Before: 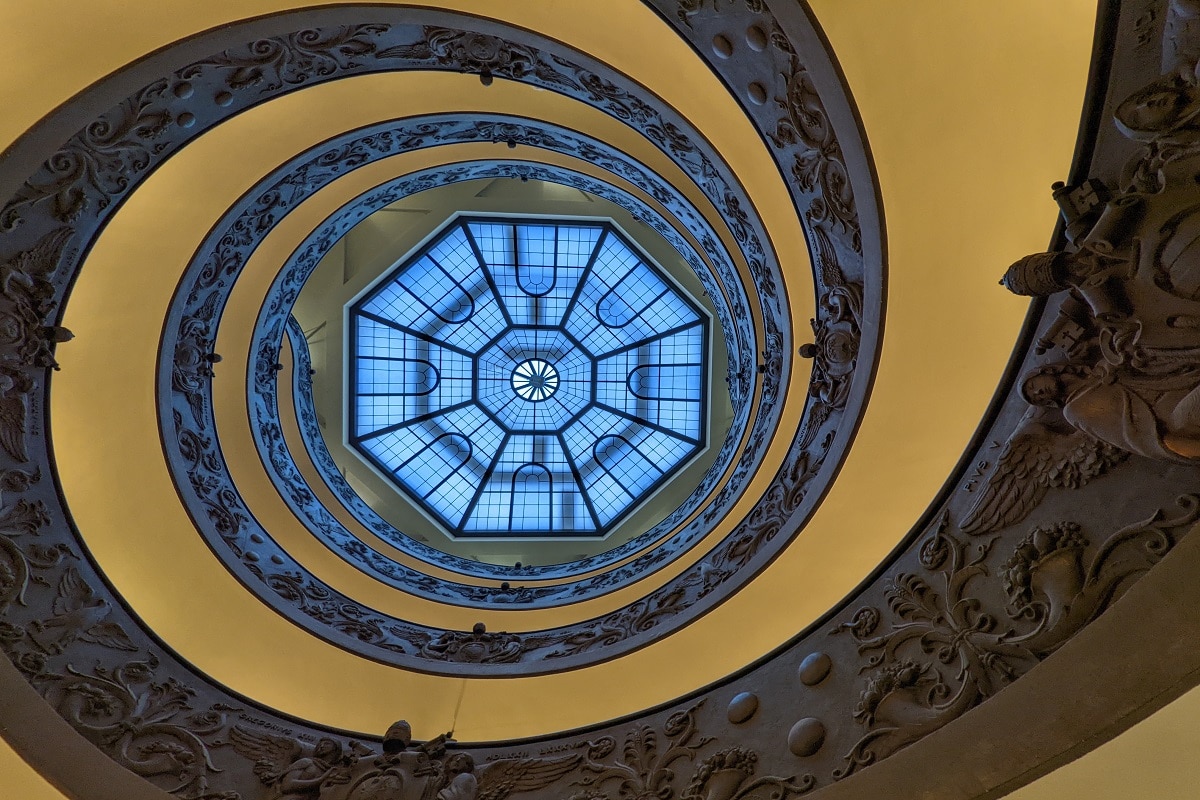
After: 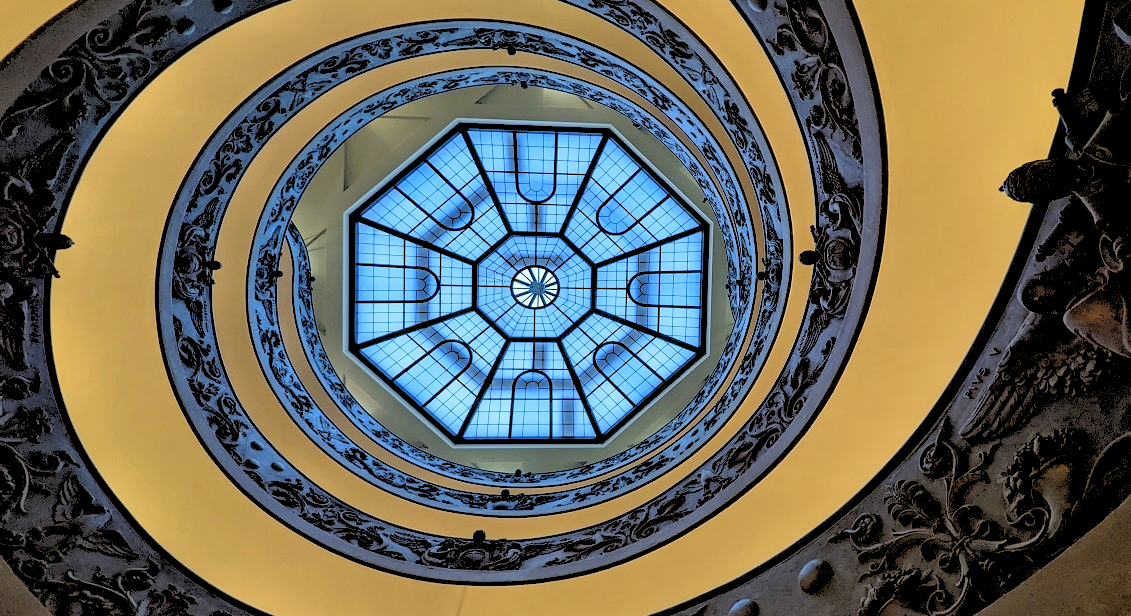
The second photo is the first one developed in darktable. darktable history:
rgb levels: levels [[0.027, 0.429, 0.996], [0, 0.5, 1], [0, 0.5, 1]]
crop and rotate: angle 0.03°, top 11.643%, right 5.651%, bottom 11.189%
white balance: emerald 1
